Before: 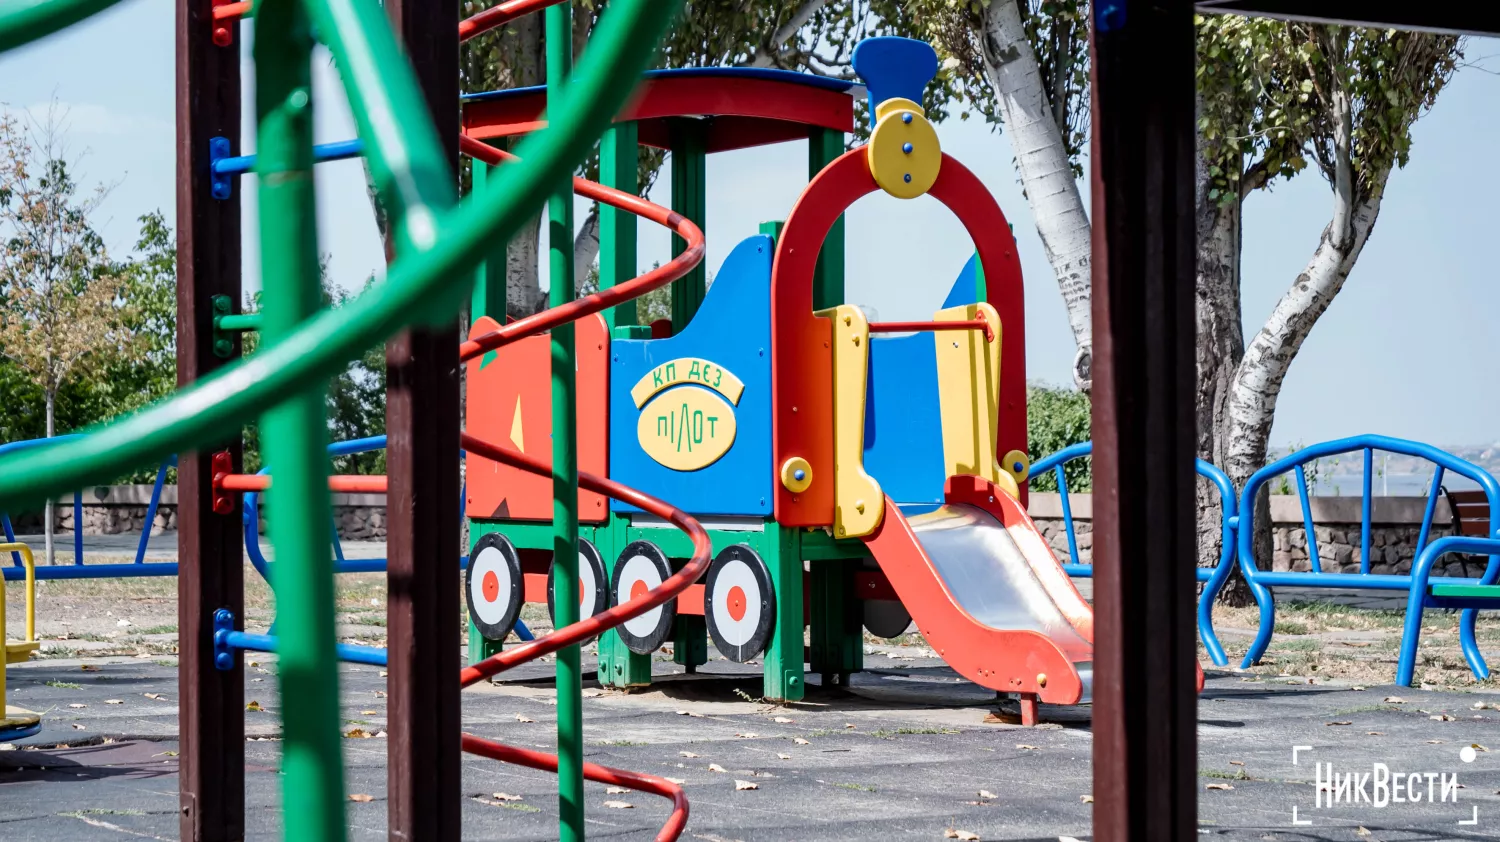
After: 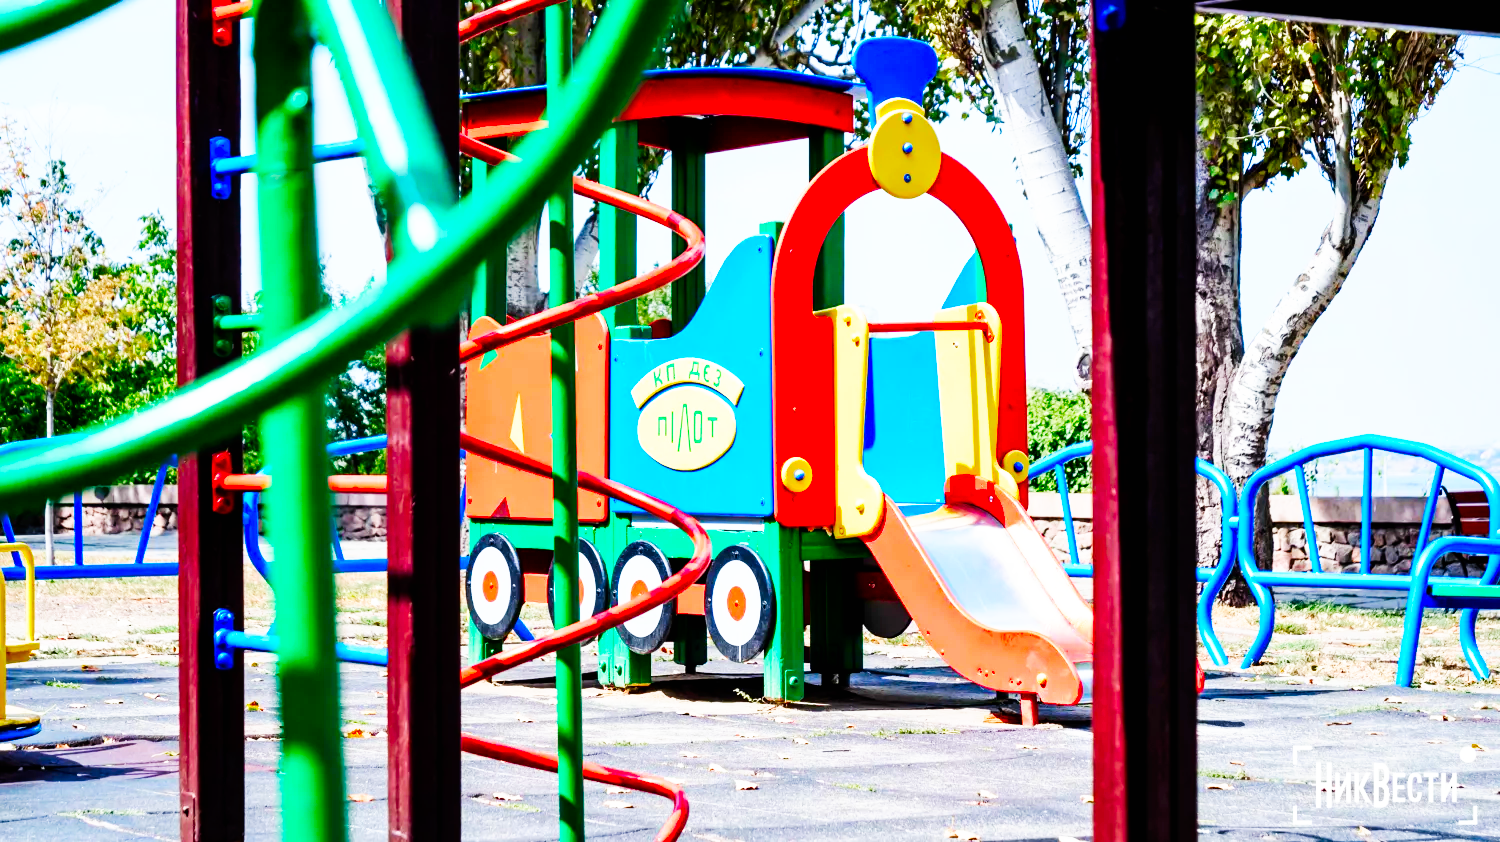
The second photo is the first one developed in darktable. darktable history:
vibrance: on, module defaults
exposure: black level correction 0.001, compensate highlight preservation false
color correction: saturation 1.8
shadows and highlights: shadows 4.1, highlights -17.6, soften with gaussian
base curve: curves: ch0 [(0, 0) (0.007, 0.004) (0.027, 0.03) (0.046, 0.07) (0.207, 0.54) (0.442, 0.872) (0.673, 0.972) (1, 1)], preserve colors none
